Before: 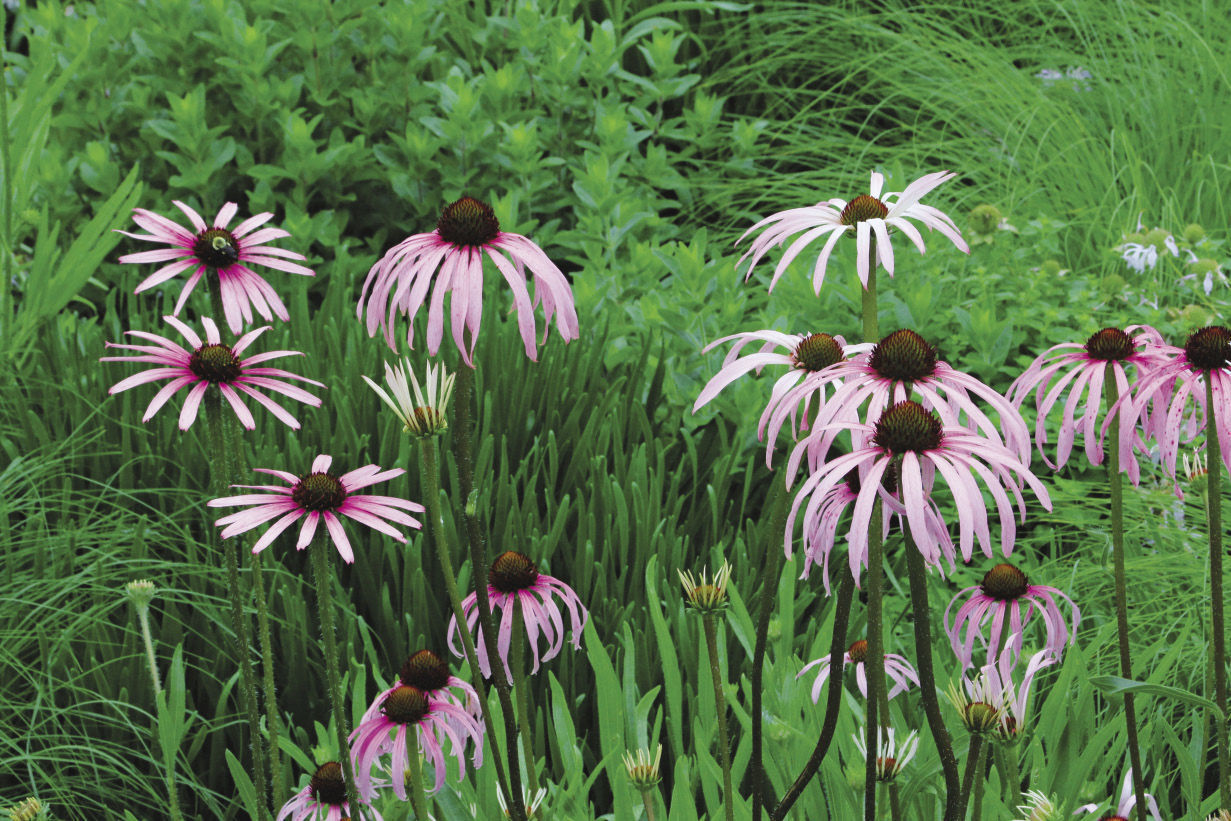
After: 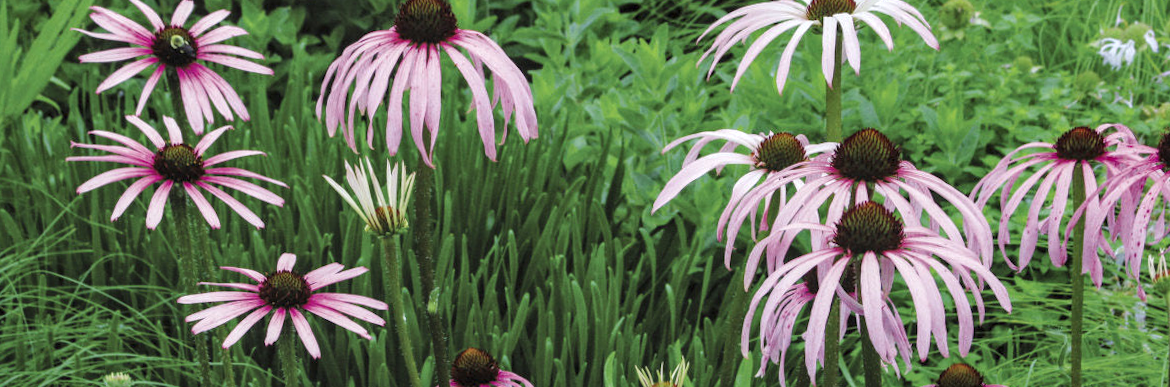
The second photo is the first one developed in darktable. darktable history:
local contrast: detail 130%
crop and rotate: top 26.056%, bottom 25.543%
rotate and perspective: rotation 0.074°, lens shift (vertical) 0.096, lens shift (horizontal) -0.041, crop left 0.043, crop right 0.952, crop top 0.024, crop bottom 0.979
